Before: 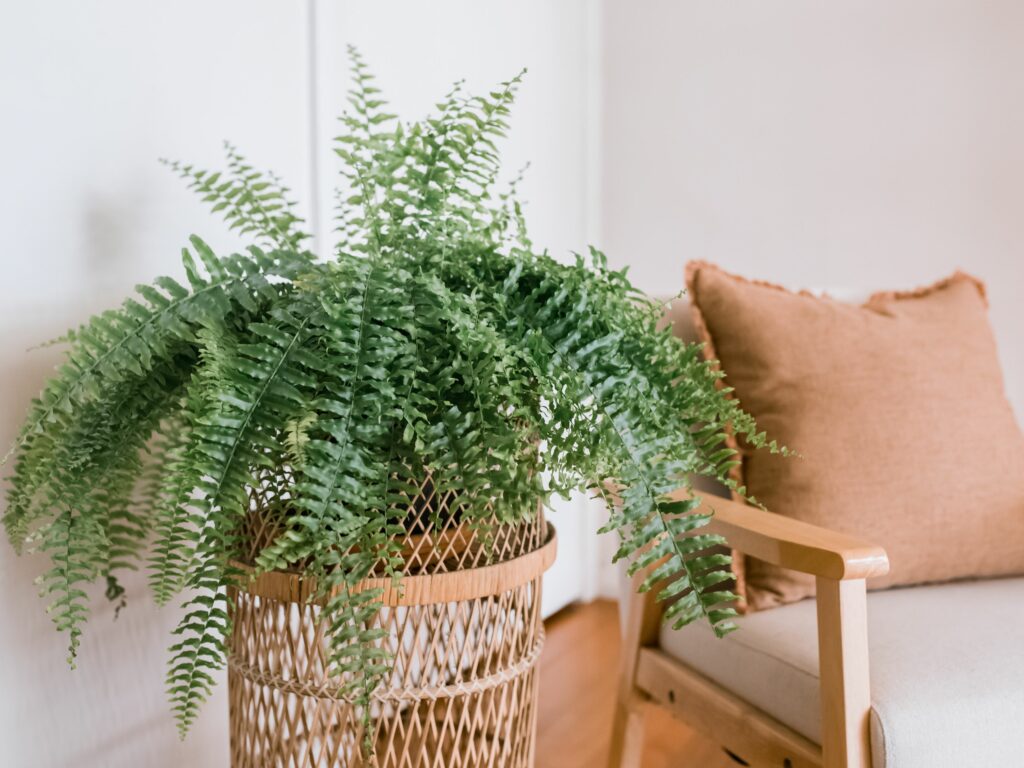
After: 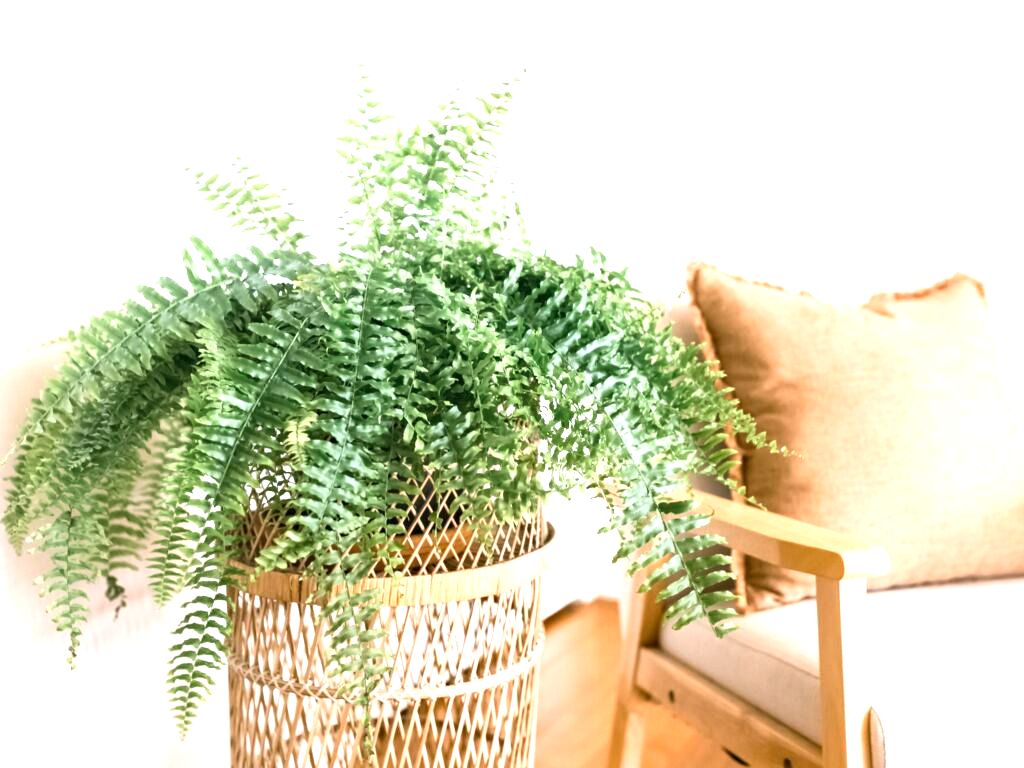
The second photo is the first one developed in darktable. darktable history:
exposure: black level correction 0.001, exposure 1.398 EV, compensate exposure bias true, compensate highlight preservation false
